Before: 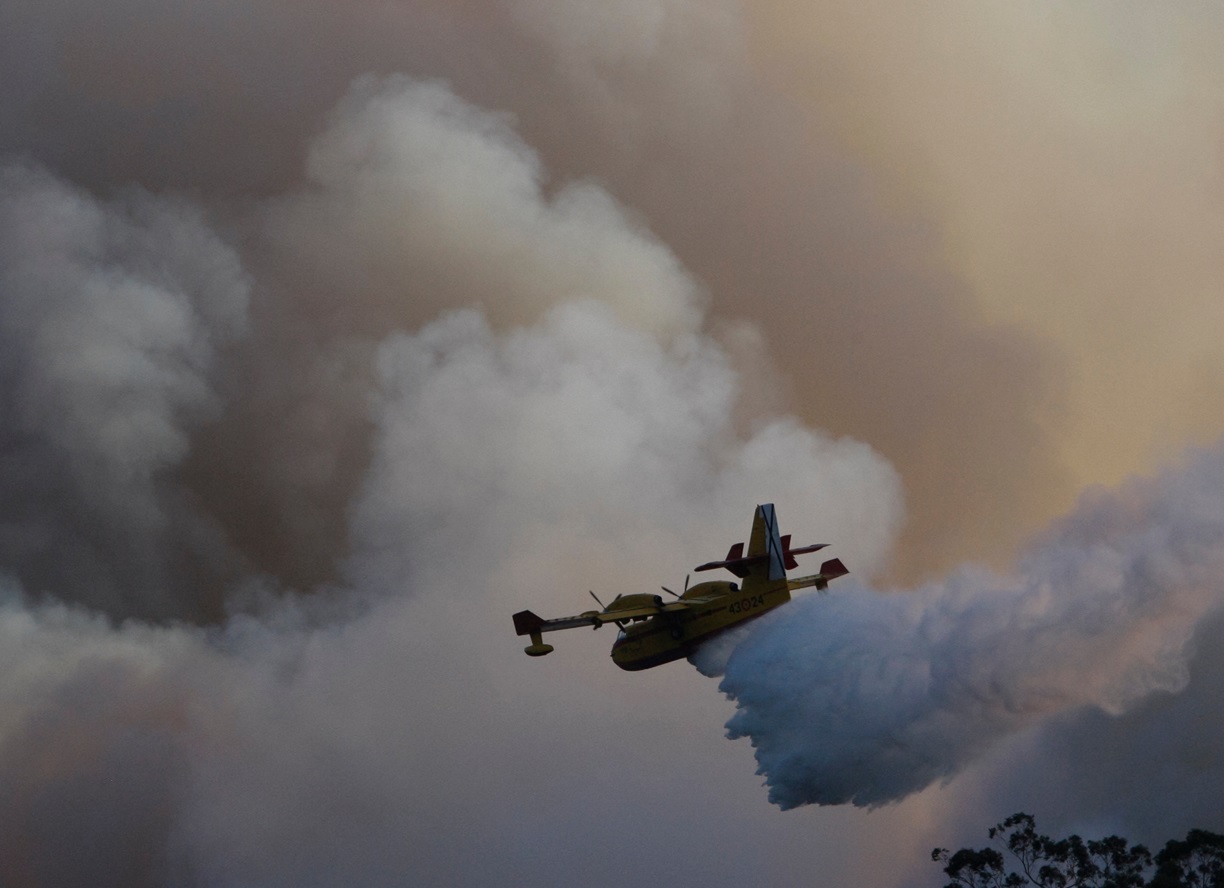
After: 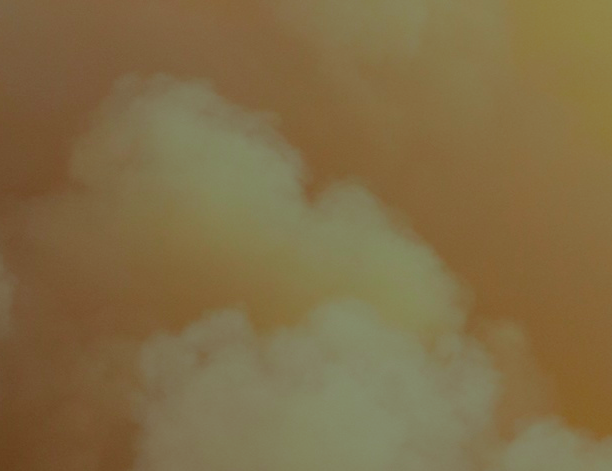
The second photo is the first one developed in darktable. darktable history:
color balance rgb: highlights gain › luminance -33.208%, highlights gain › chroma 5.675%, highlights gain › hue 220.34°, linear chroma grading › shadows -30.32%, linear chroma grading › global chroma 35.305%, perceptual saturation grading › global saturation 2.101%, perceptual saturation grading › highlights -1.09%, perceptual saturation grading › mid-tones 3.384%, perceptual saturation grading › shadows 7.128%, contrast -29.358%
color correction: highlights a* 1.01, highlights b* 24.52, shadows a* 15.58, shadows b* 24.82
crop: left 19.444%, right 30.513%, bottom 46.94%
